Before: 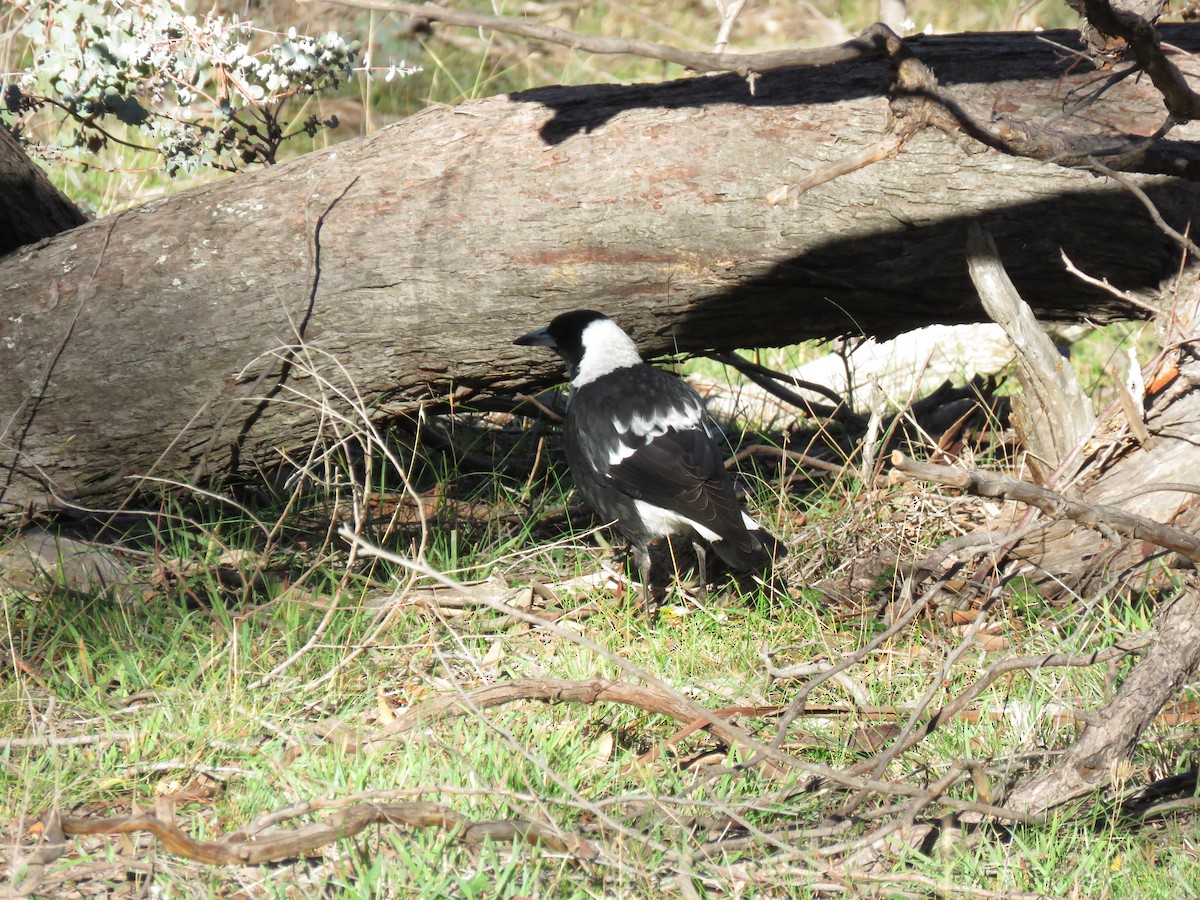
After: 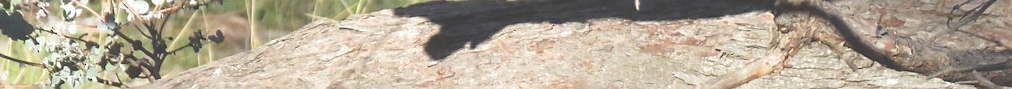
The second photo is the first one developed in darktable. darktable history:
exposure: black level correction -0.041, exposure 0.064 EV, compensate highlight preservation false
crop and rotate: left 9.644%, top 9.491%, right 6.021%, bottom 80.509%
sharpen: radius 1.458, amount 0.398, threshold 1.271
